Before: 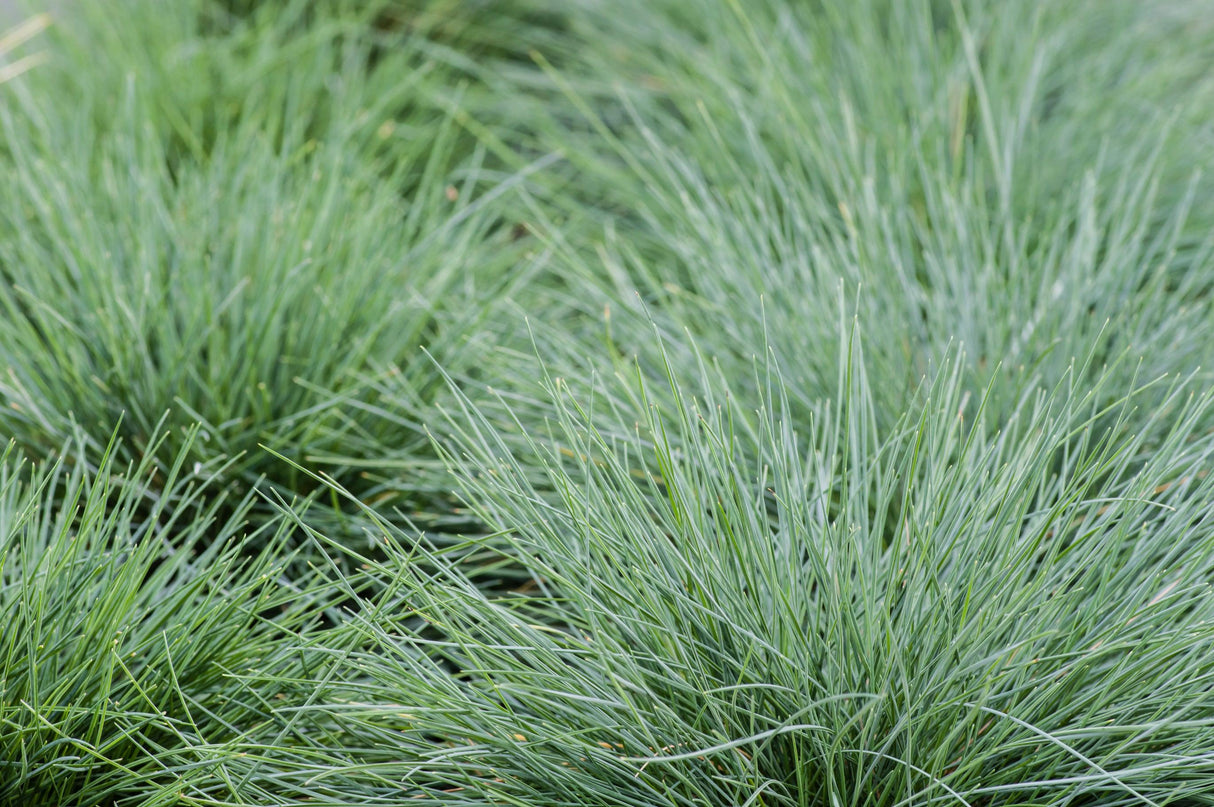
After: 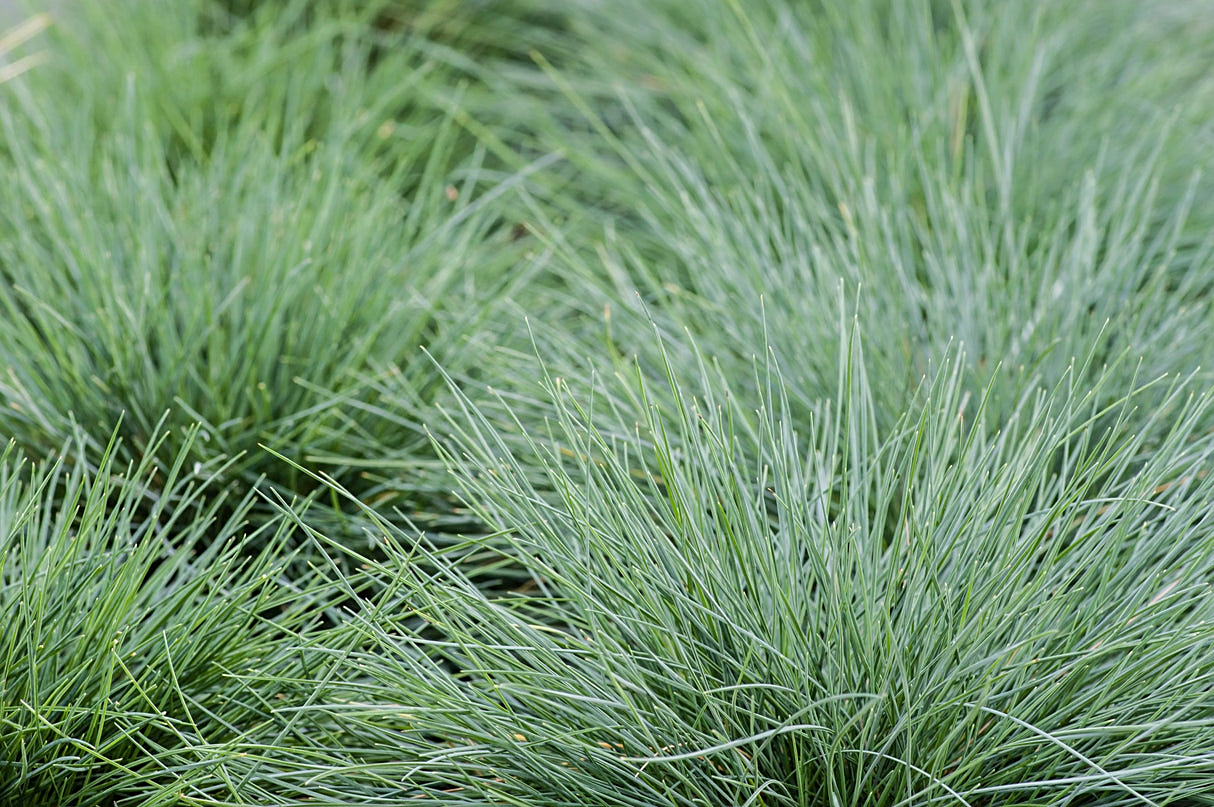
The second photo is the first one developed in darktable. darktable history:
sharpen: radius 1.918
